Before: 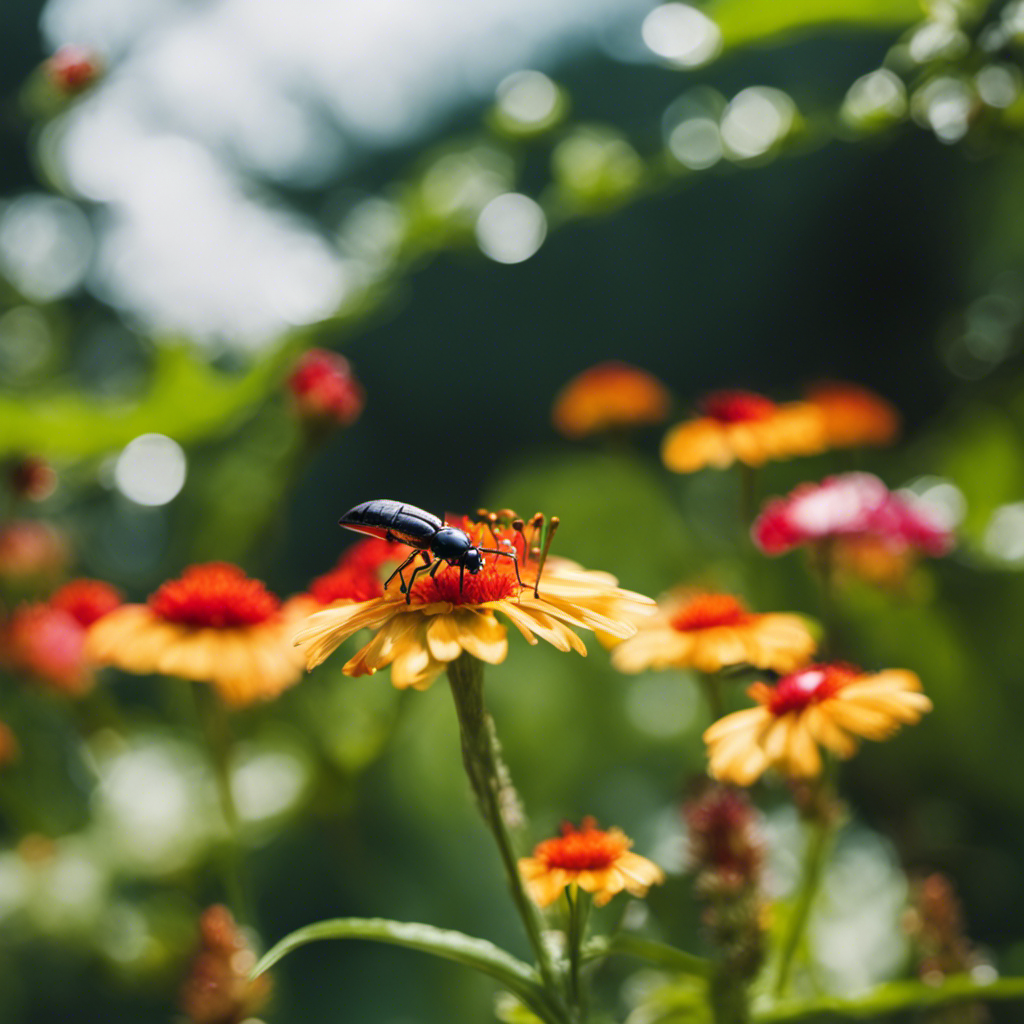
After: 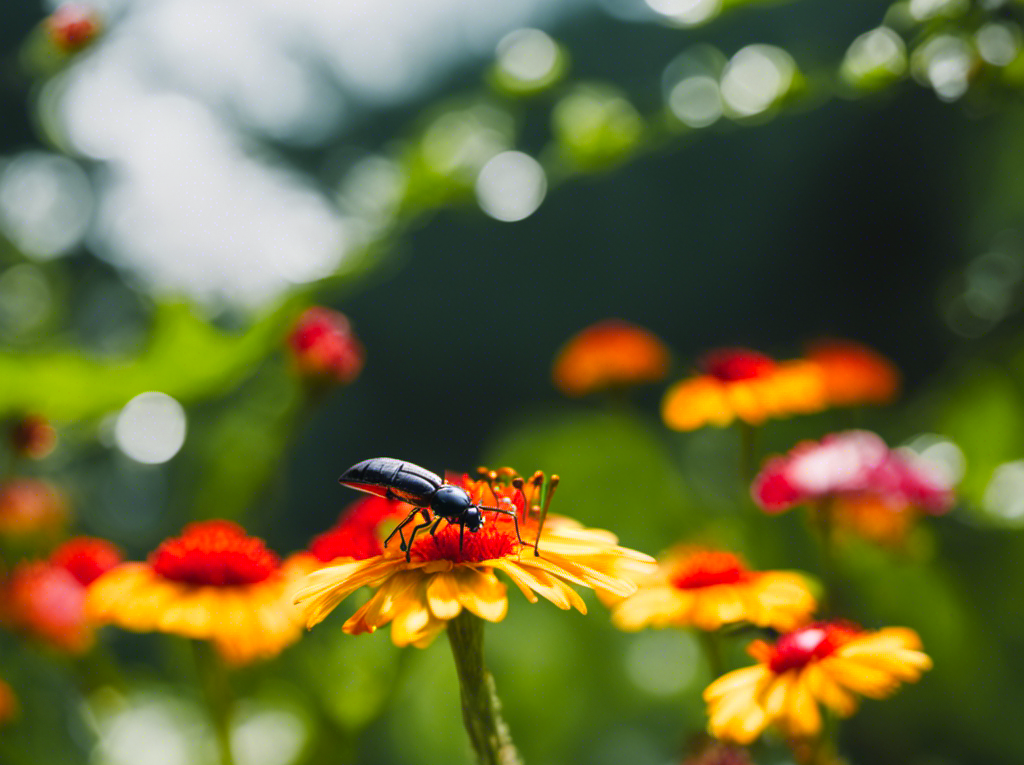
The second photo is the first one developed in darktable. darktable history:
crop: top 4.186%, bottom 21.091%
local contrast: mode bilateral grid, contrast 99, coarseness 100, detail 92%, midtone range 0.2
color zones: curves: ch0 [(0.224, 0.526) (0.75, 0.5)]; ch1 [(0.055, 0.526) (0.224, 0.761) (0.377, 0.526) (0.75, 0.5)]
